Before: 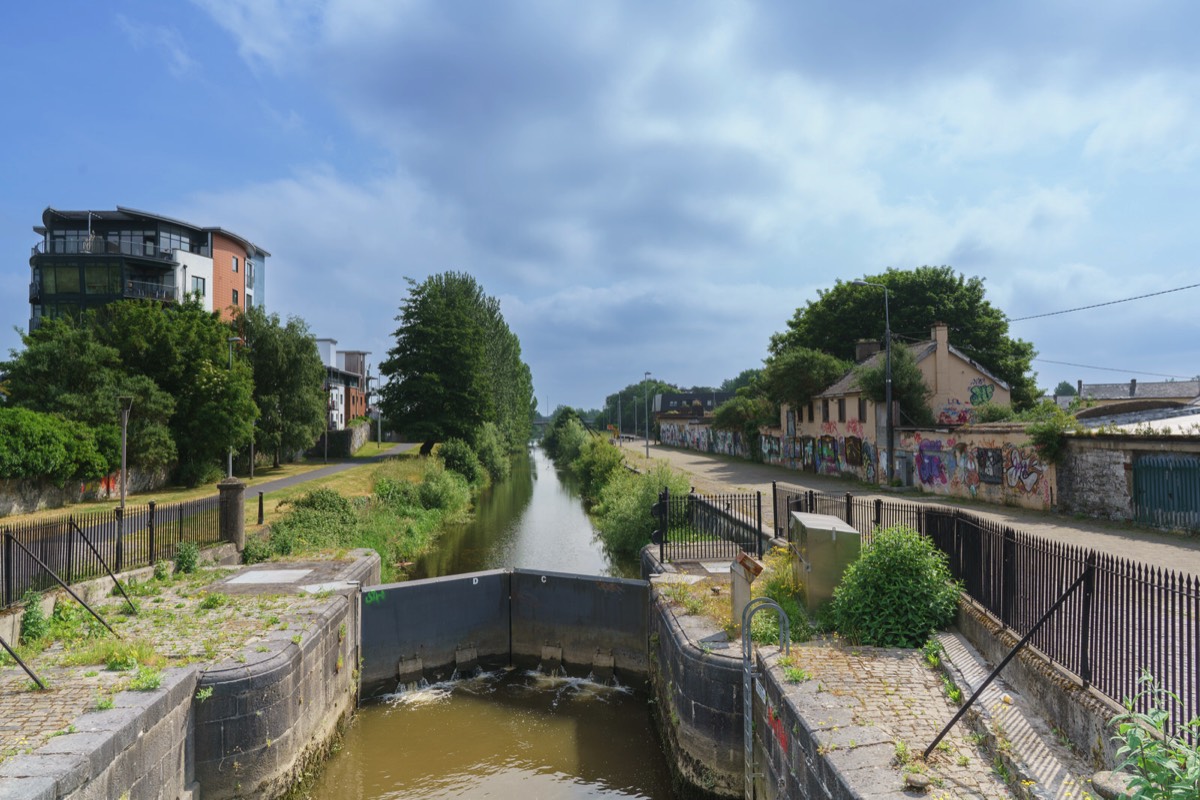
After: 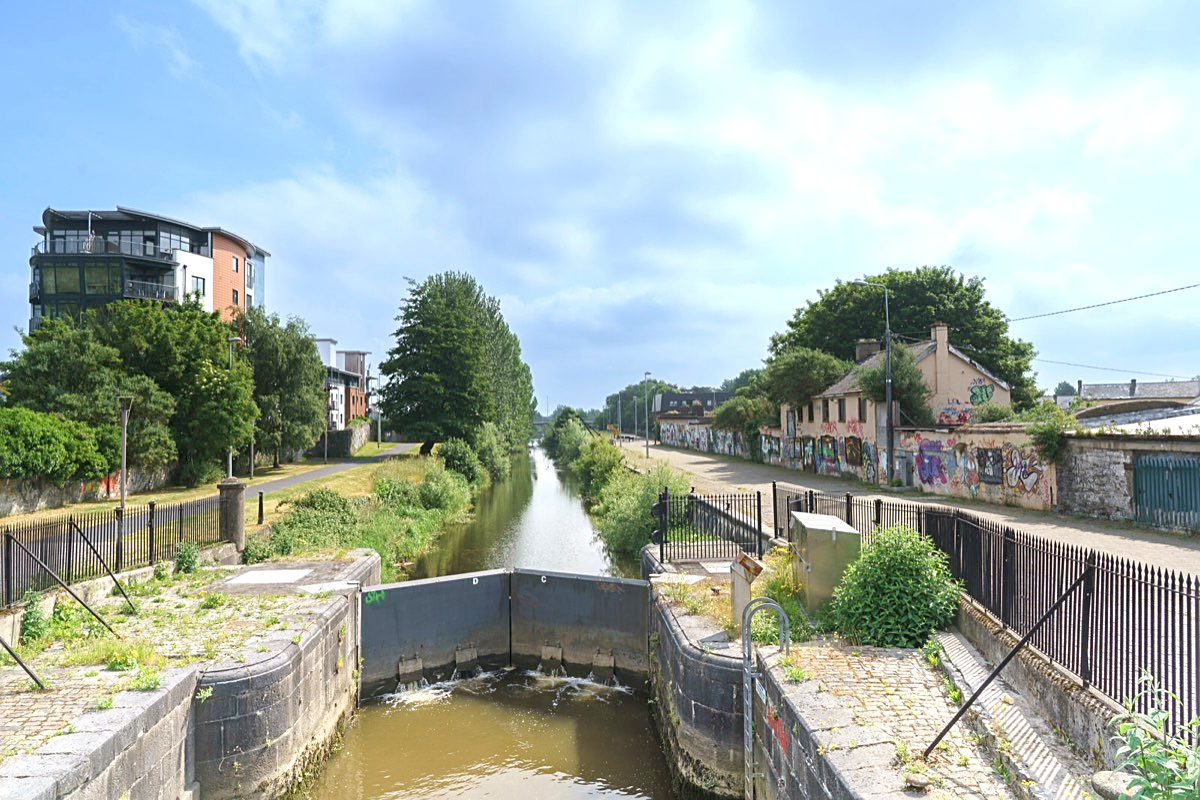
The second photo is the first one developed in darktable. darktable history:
exposure: exposure 0.563 EV, compensate highlight preservation false
sharpen: radius 1.963
